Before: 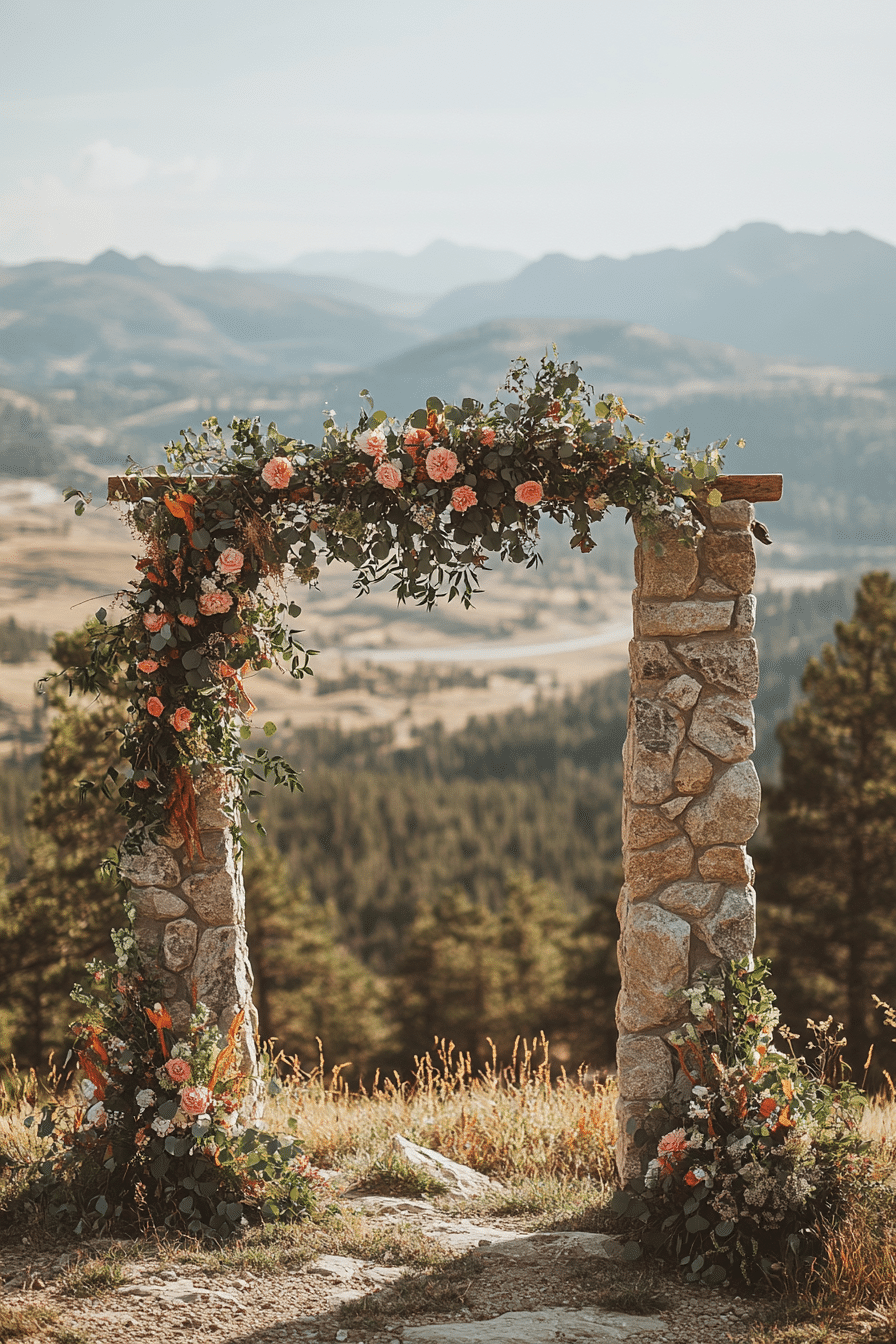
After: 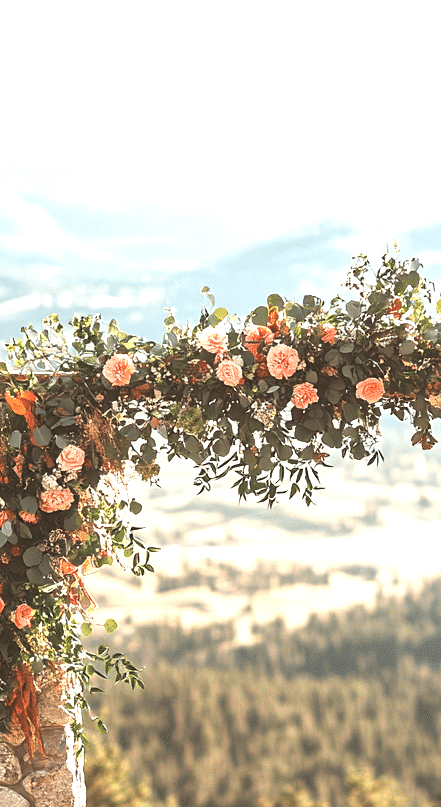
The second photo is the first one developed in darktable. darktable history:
crop: left 17.835%, top 7.675%, right 32.881%, bottom 32.213%
exposure: black level correction 0, exposure 1.379 EV, compensate exposure bias true, compensate highlight preservation false
